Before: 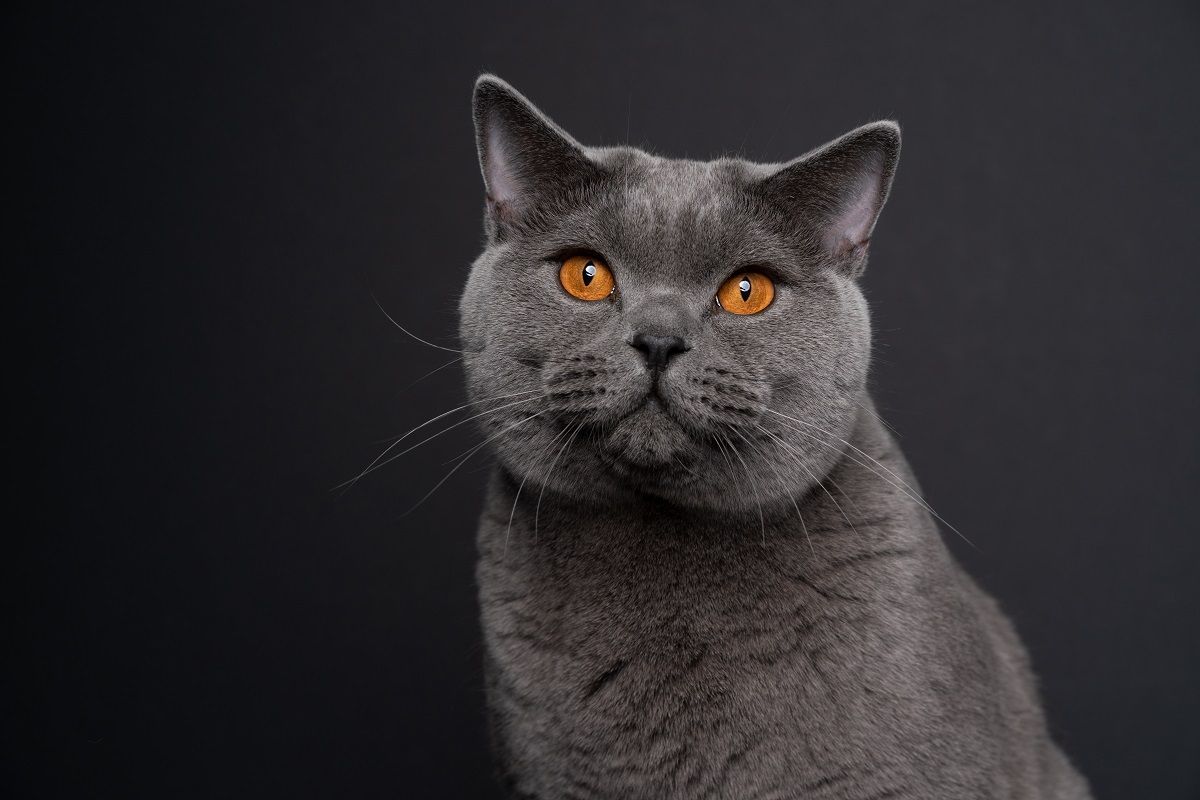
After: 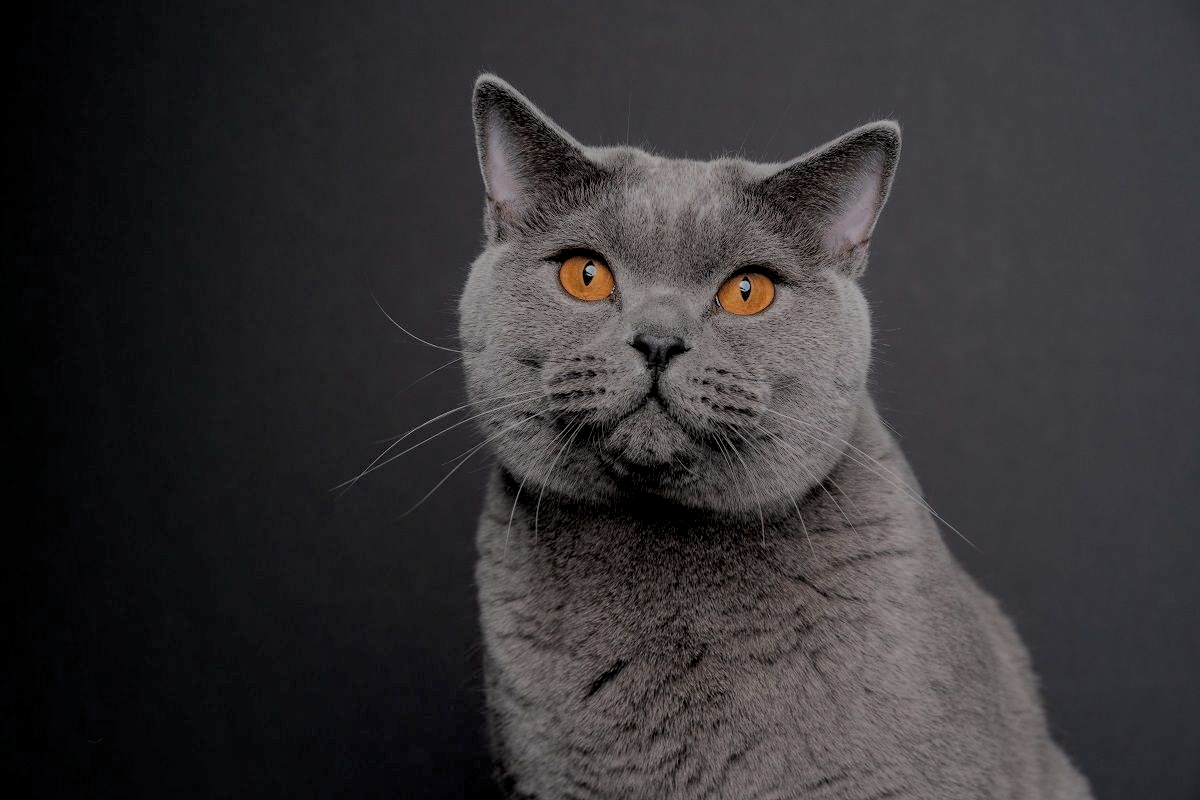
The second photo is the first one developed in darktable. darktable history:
local contrast: detail 130%
contrast brightness saturation: saturation -0.048
filmic rgb: black relative exposure -8 EV, white relative exposure 8.06 EV, threshold 3.06 EV, target black luminance 0%, hardness 2.41, latitude 76.15%, contrast 0.562, shadows ↔ highlights balance 0.002%, color science v6 (2022), enable highlight reconstruction true
